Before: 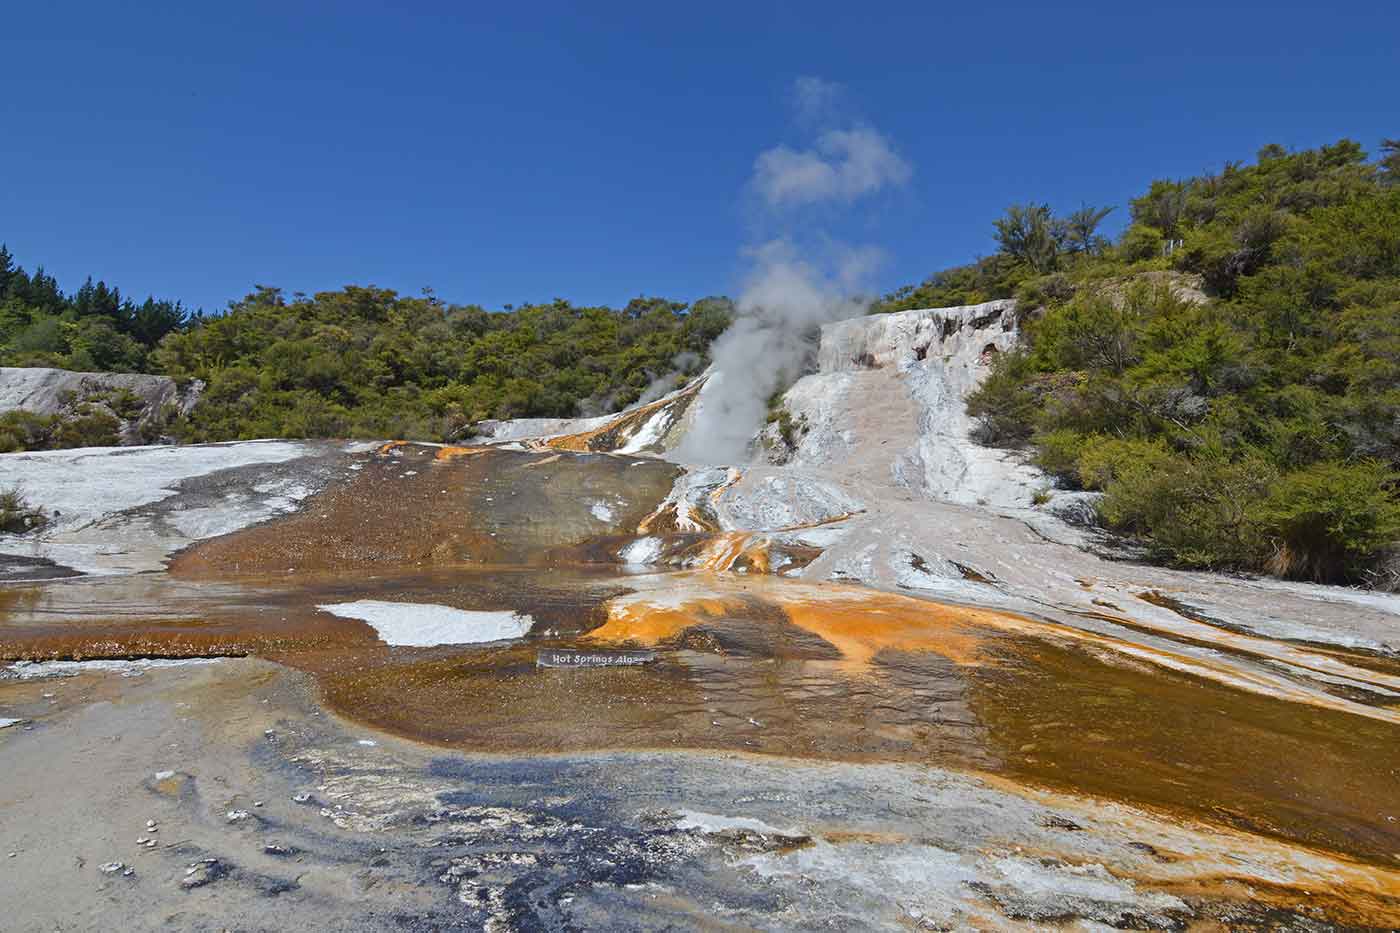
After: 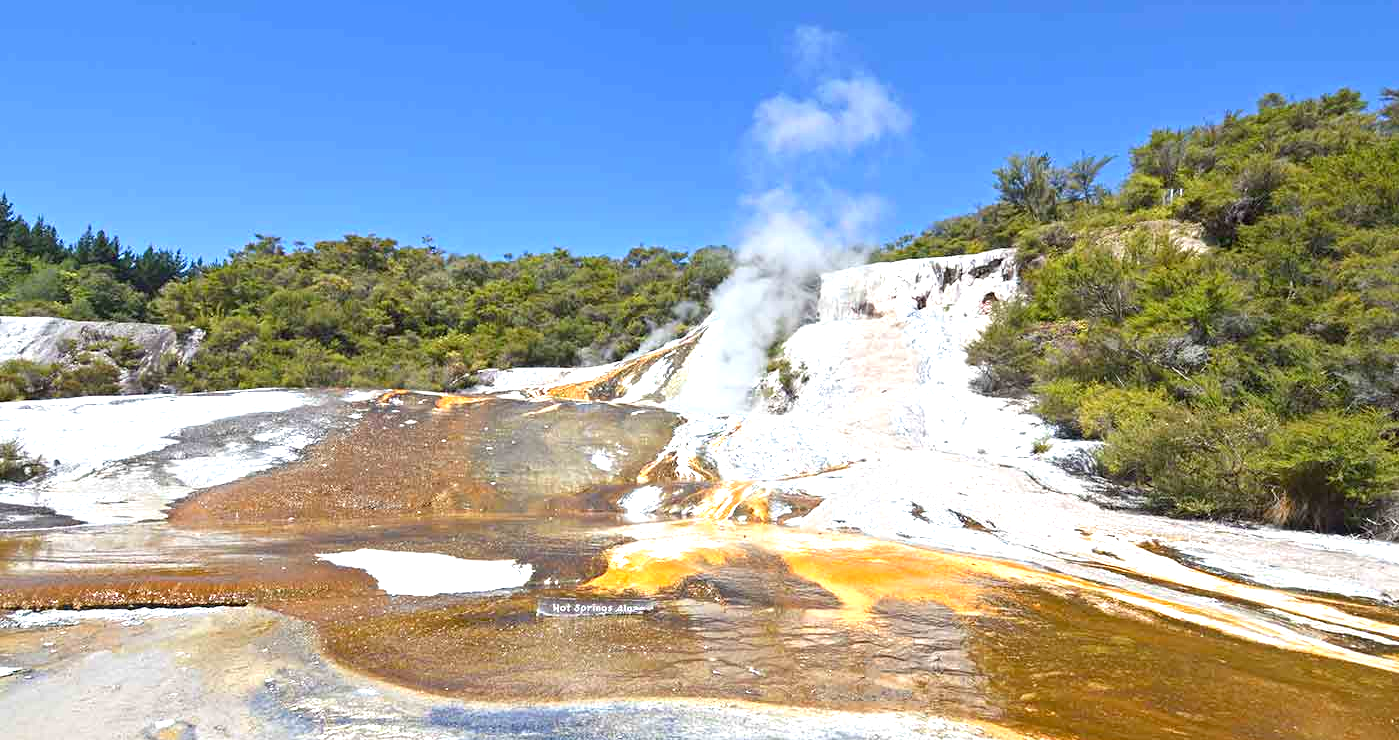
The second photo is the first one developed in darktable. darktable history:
crop and rotate: top 5.667%, bottom 14.937%
exposure: black level correction 0.001, exposure 1.3 EV, compensate highlight preservation false
